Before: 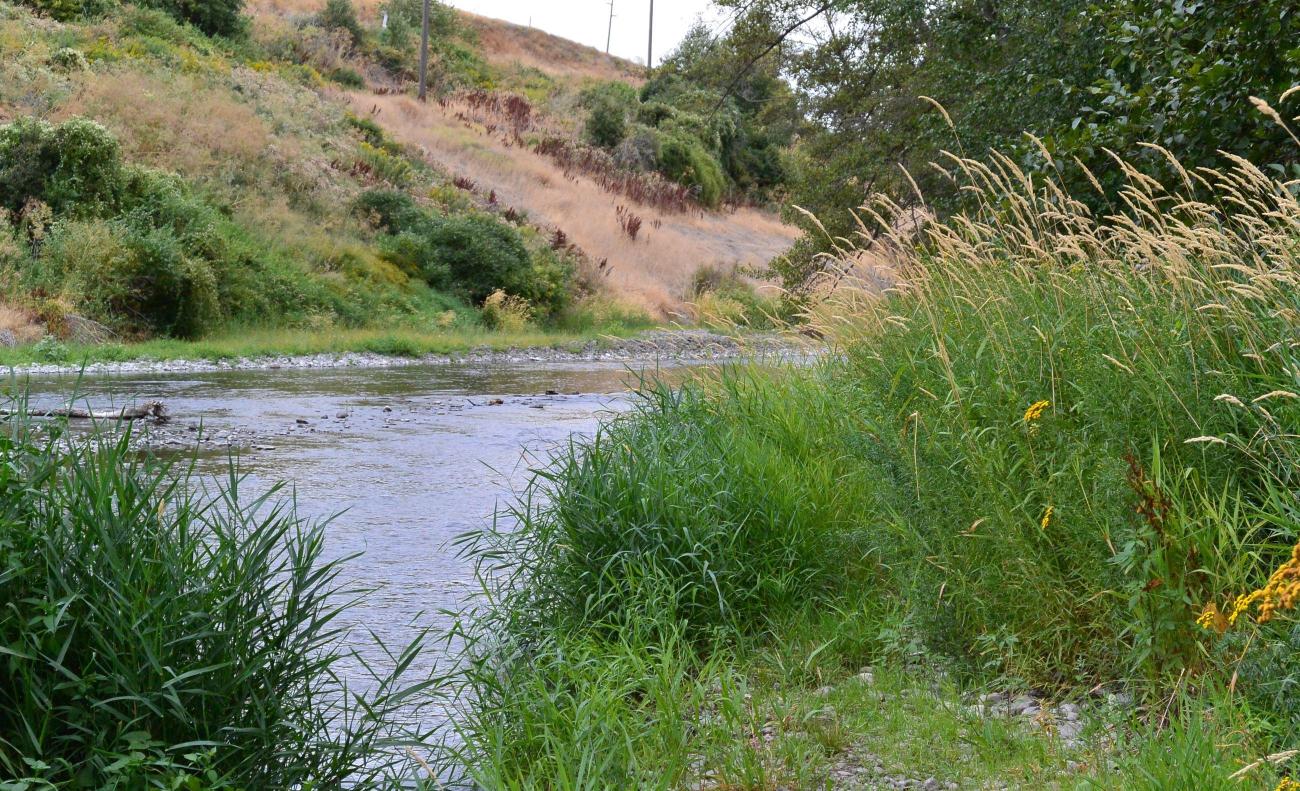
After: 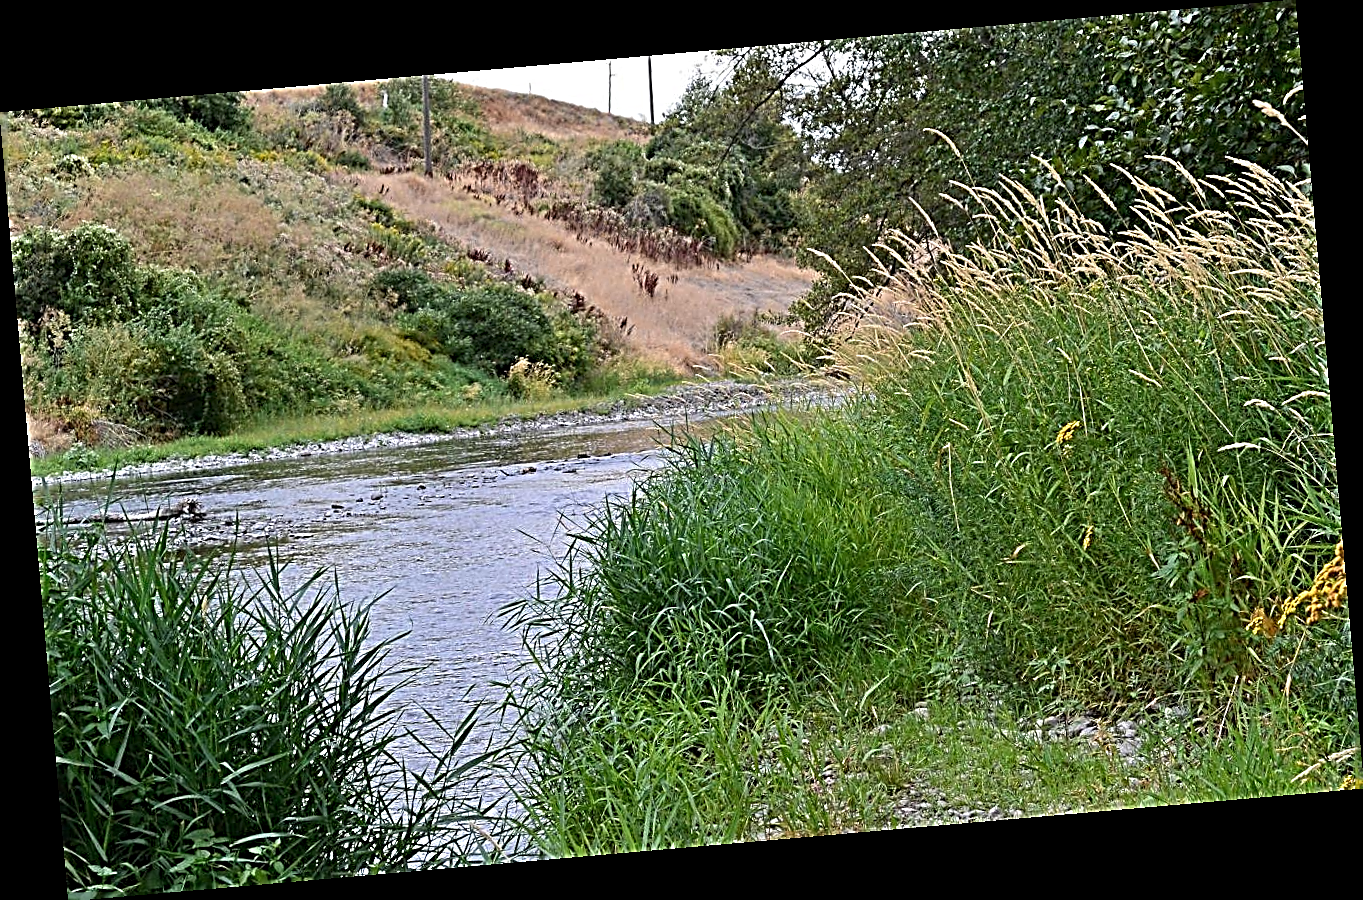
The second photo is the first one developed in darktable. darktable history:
sharpen: radius 3.158, amount 1.731
rotate and perspective: rotation -4.98°, automatic cropping off
